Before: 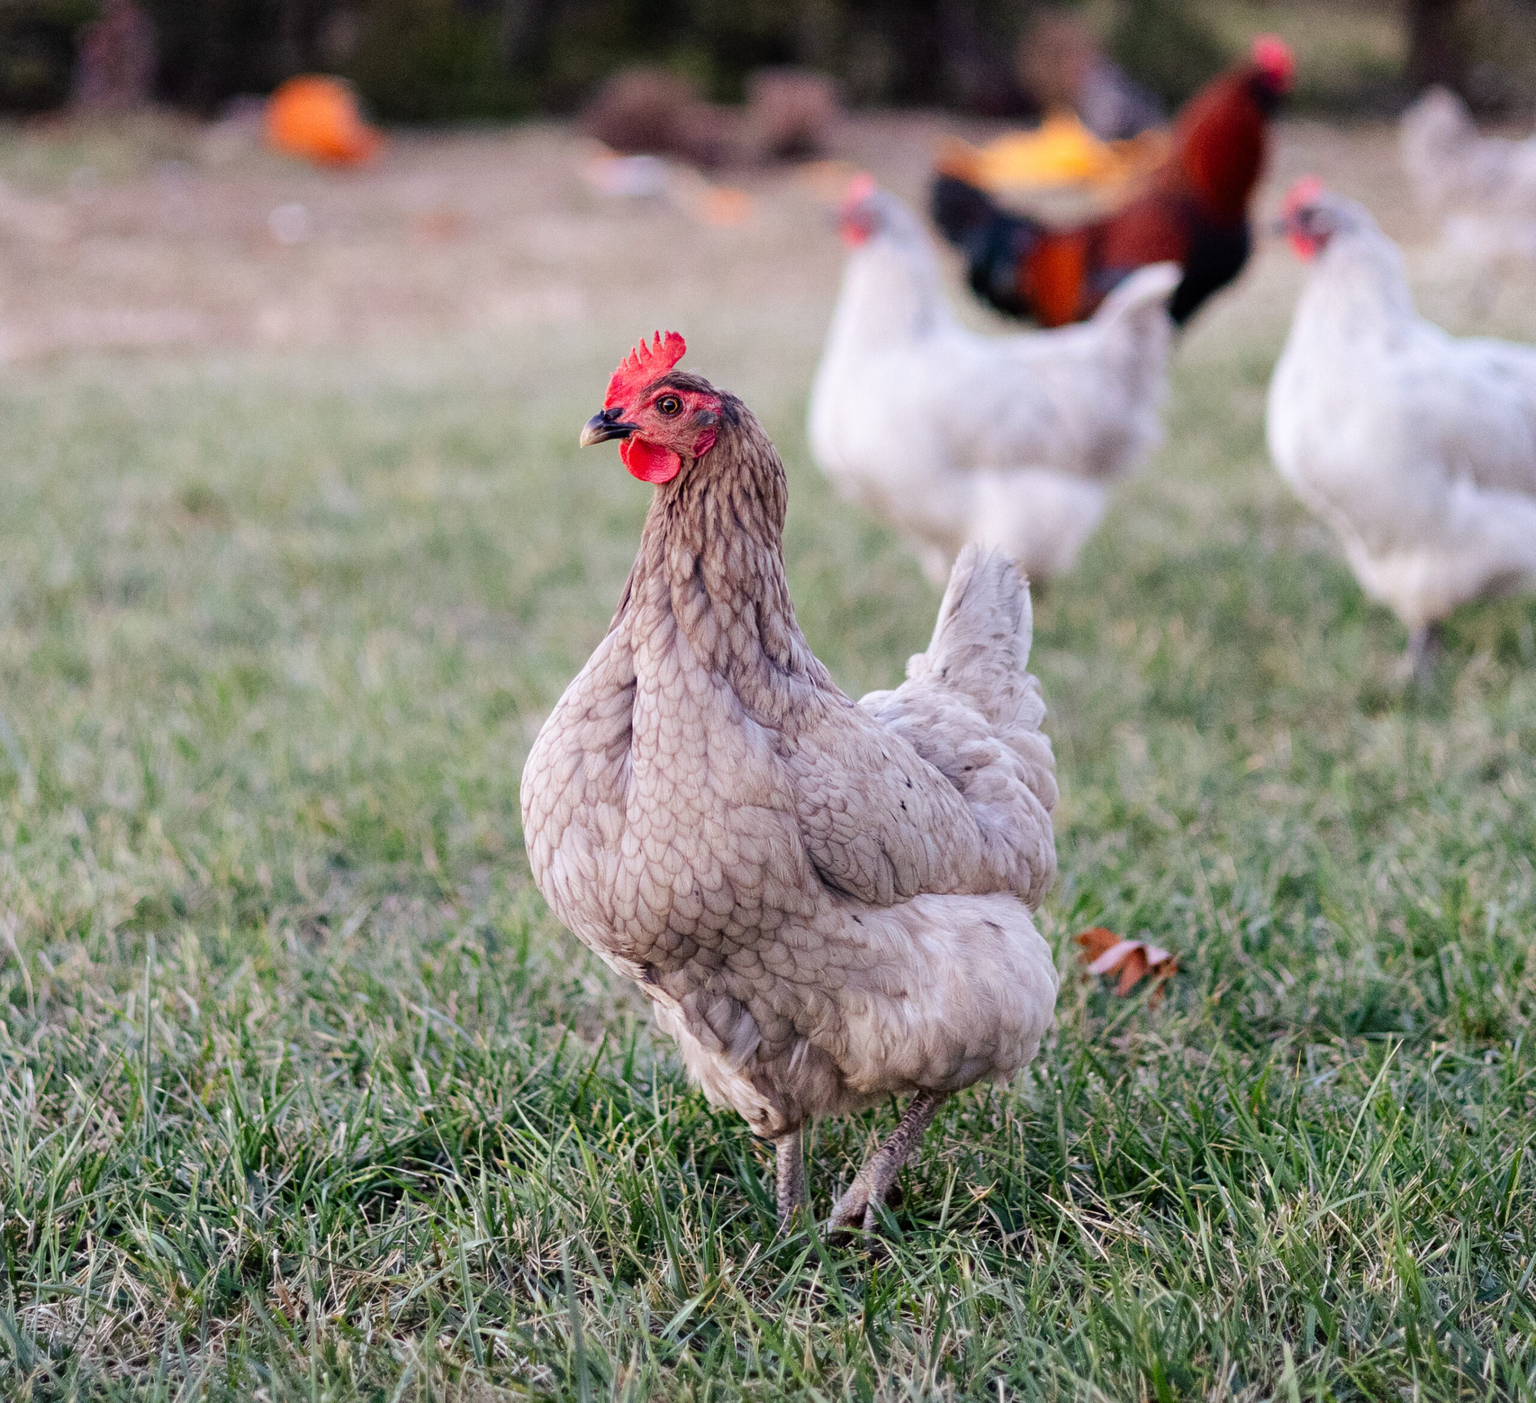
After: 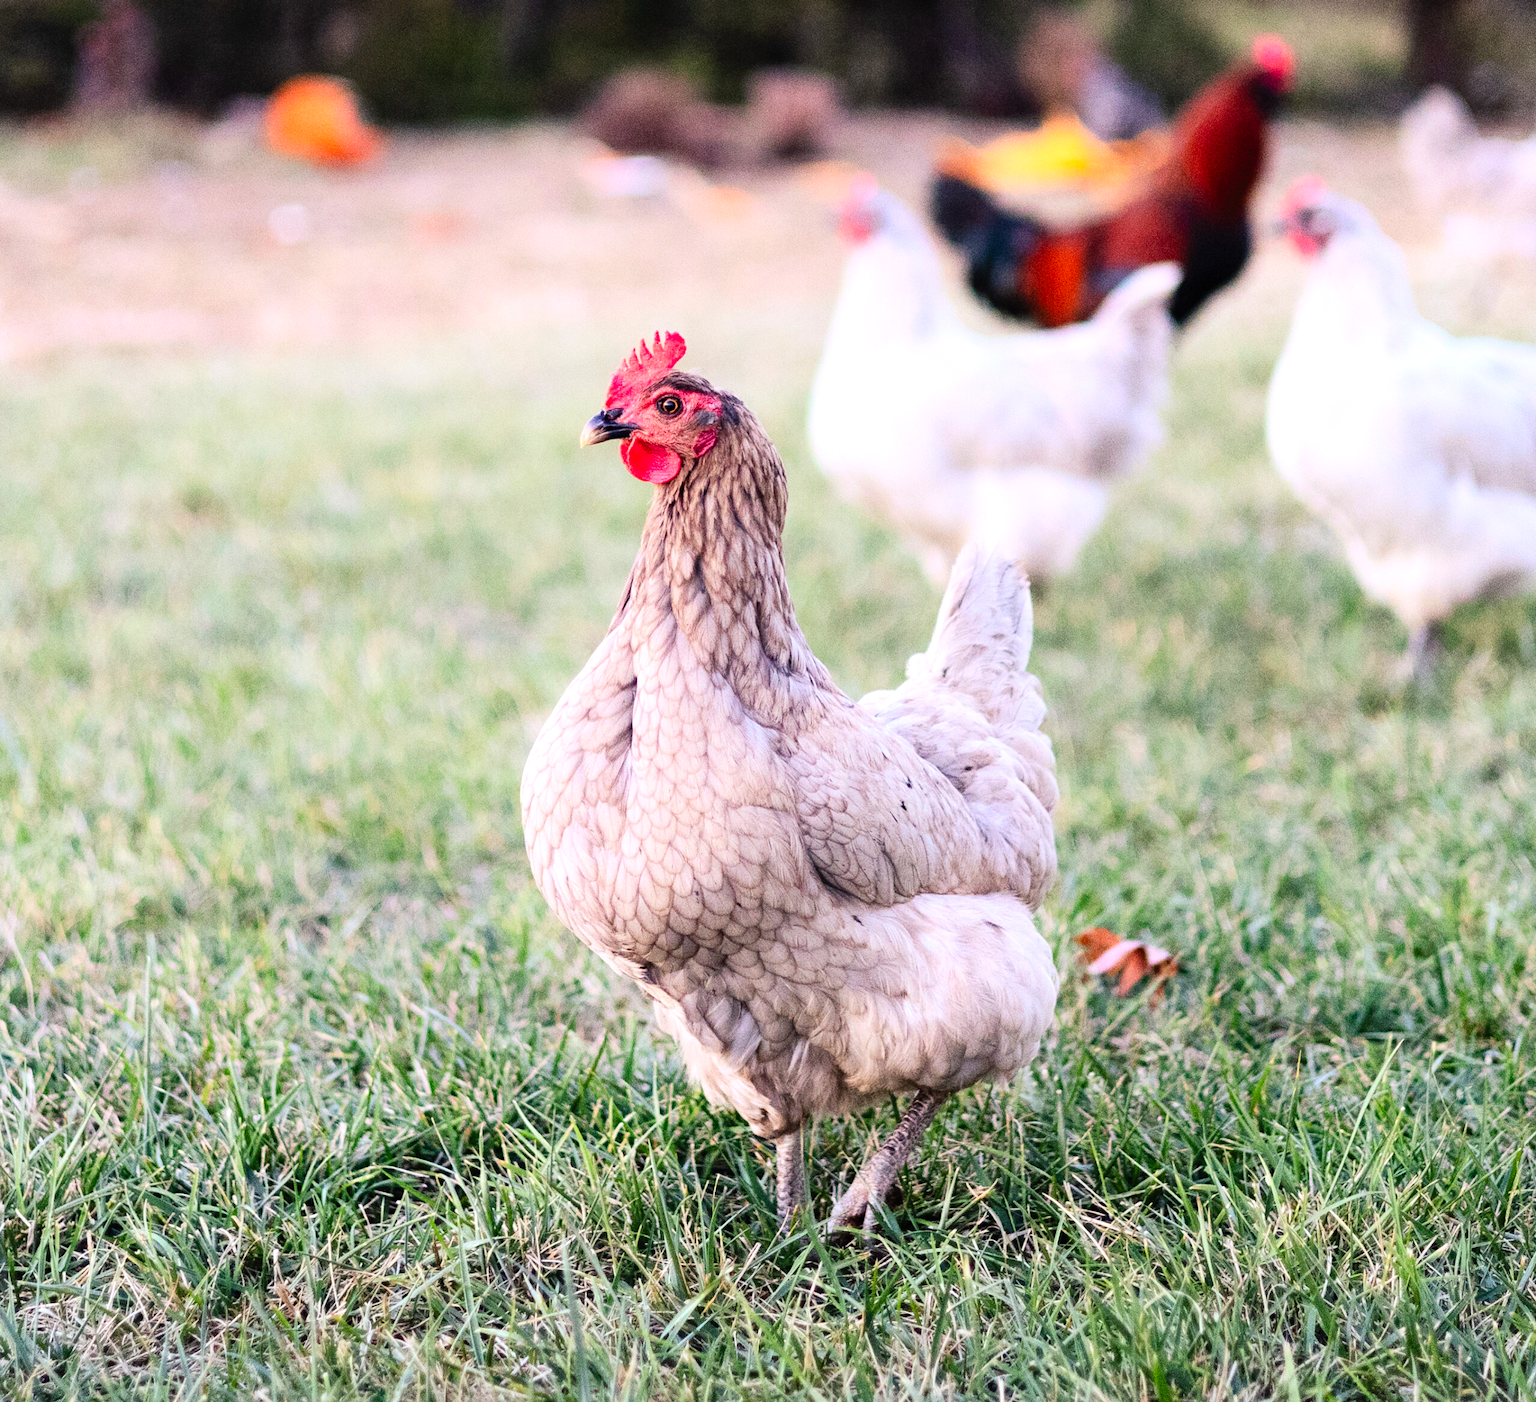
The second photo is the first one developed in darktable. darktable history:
contrast brightness saturation: contrast 0.203, brightness 0.159, saturation 0.216
tone equalizer: -8 EV -0.424 EV, -7 EV -0.367 EV, -6 EV -0.311 EV, -5 EV -0.19 EV, -3 EV 0.211 EV, -2 EV 0.326 EV, -1 EV 0.372 EV, +0 EV 0.436 EV, smoothing 1
